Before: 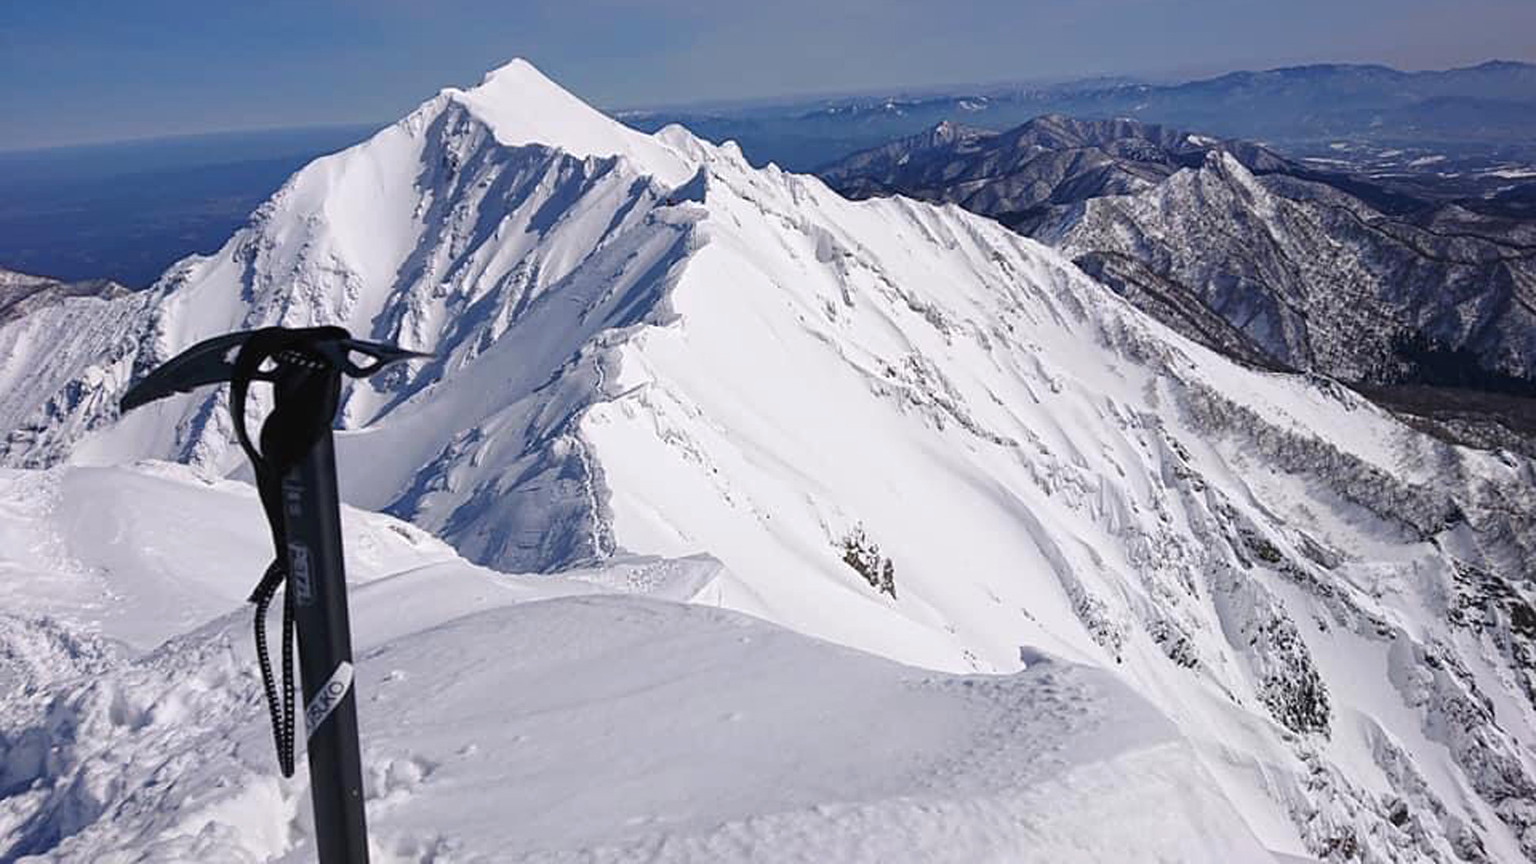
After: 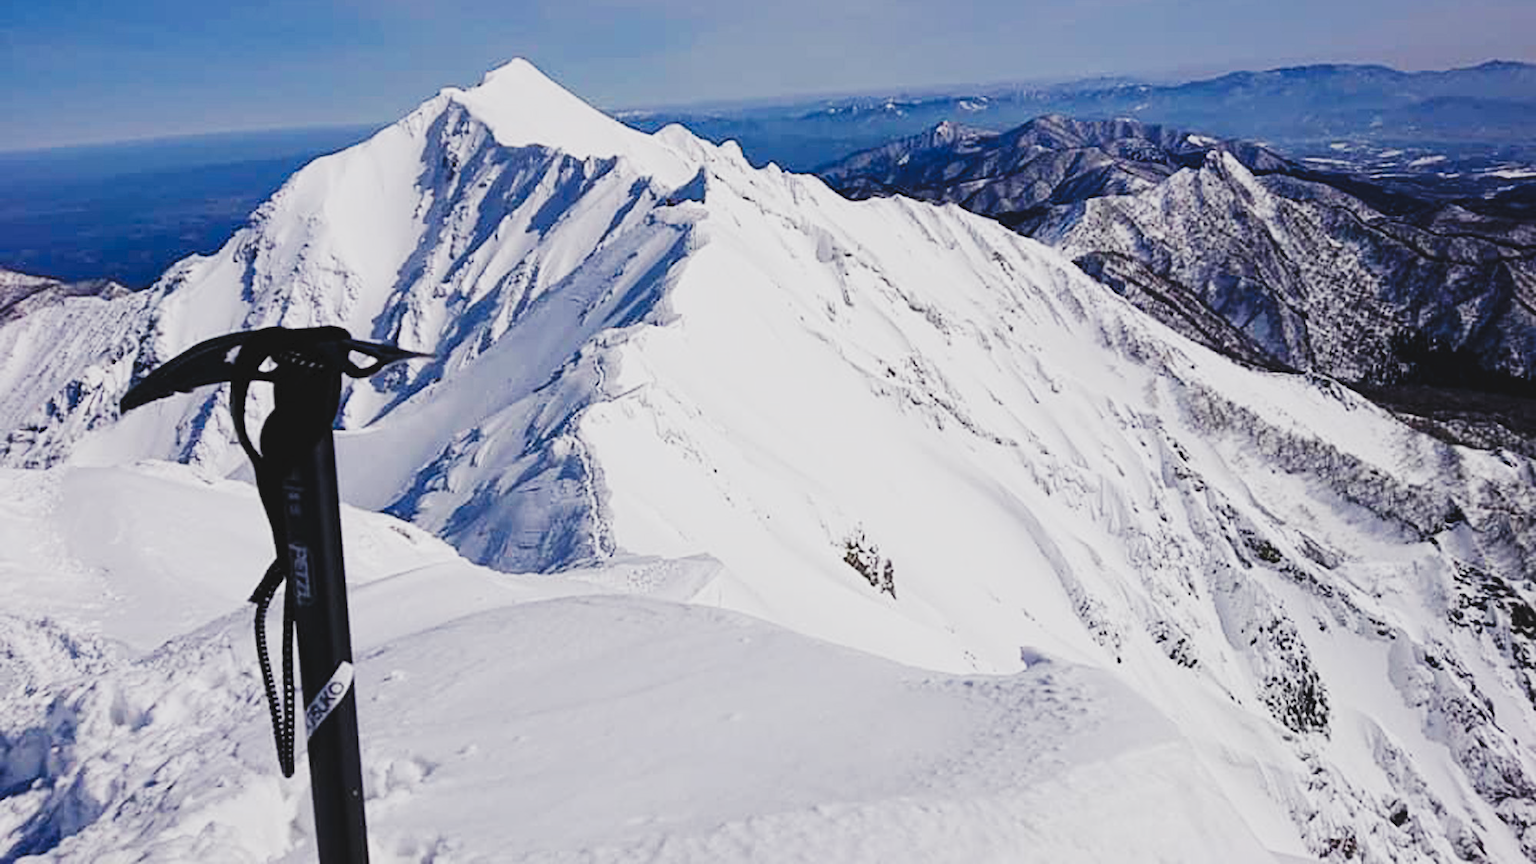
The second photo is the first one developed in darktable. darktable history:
filmic rgb: black relative exposure -7.65 EV, white relative exposure 4.56 EV, threshold 5.98 EV, hardness 3.61, add noise in highlights 0.001, preserve chrominance no, color science v3 (2019), use custom middle-gray values true, contrast in highlights soft, enable highlight reconstruction true
tone curve: curves: ch0 [(0, 0) (0.003, 0.072) (0.011, 0.077) (0.025, 0.082) (0.044, 0.094) (0.069, 0.106) (0.1, 0.125) (0.136, 0.145) (0.177, 0.173) (0.224, 0.216) (0.277, 0.281) (0.335, 0.356) (0.399, 0.436) (0.468, 0.53) (0.543, 0.629) (0.623, 0.724) (0.709, 0.808) (0.801, 0.88) (0.898, 0.941) (1, 1)], preserve colors none
